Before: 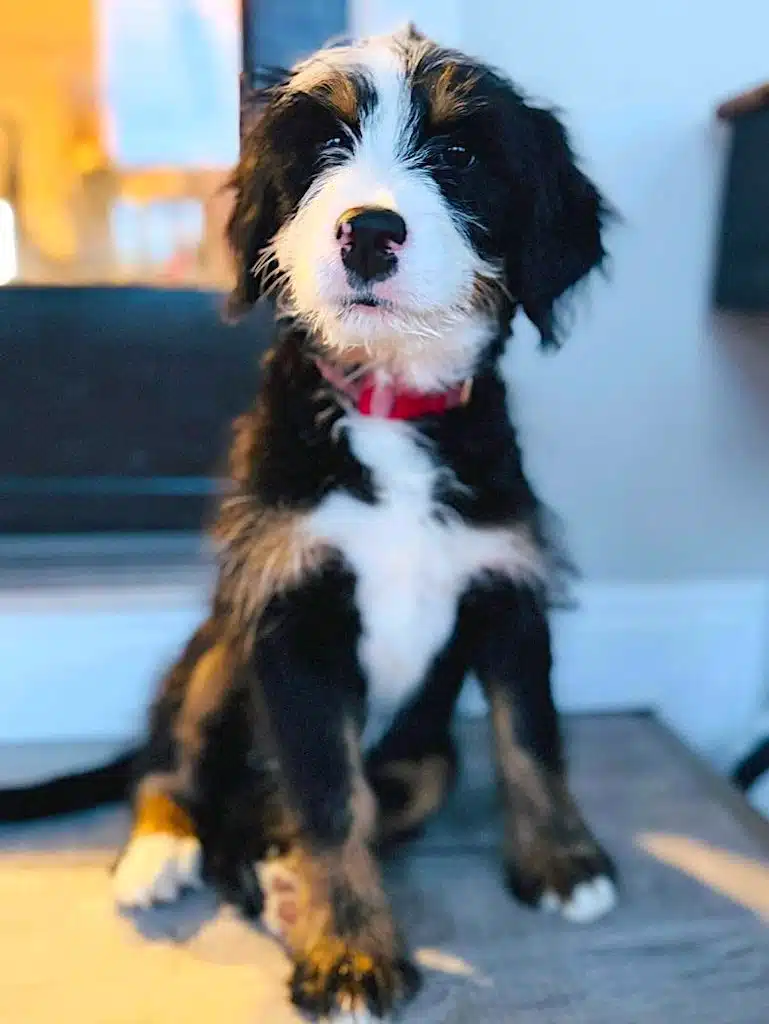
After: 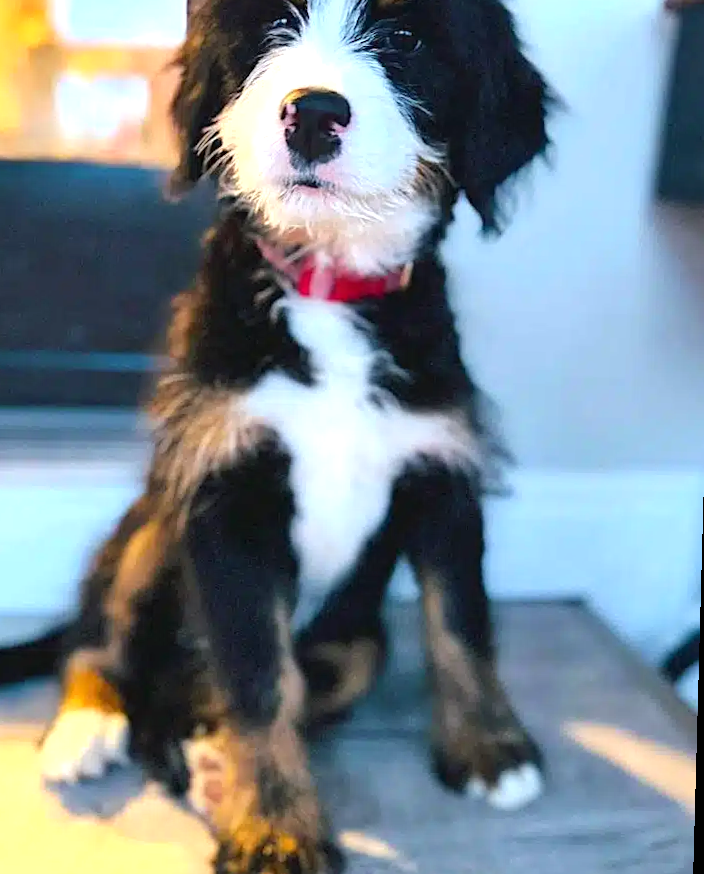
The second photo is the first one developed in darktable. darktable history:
exposure: black level correction 0, exposure 0.5 EV, compensate highlight preservation false
rotate and perspective: rotation 1.57°, crop left 0.018, crop right 0.982, crop top 0.039, crop bottom 0.961
crop and rotate: left 8.262%, top 9.226%
